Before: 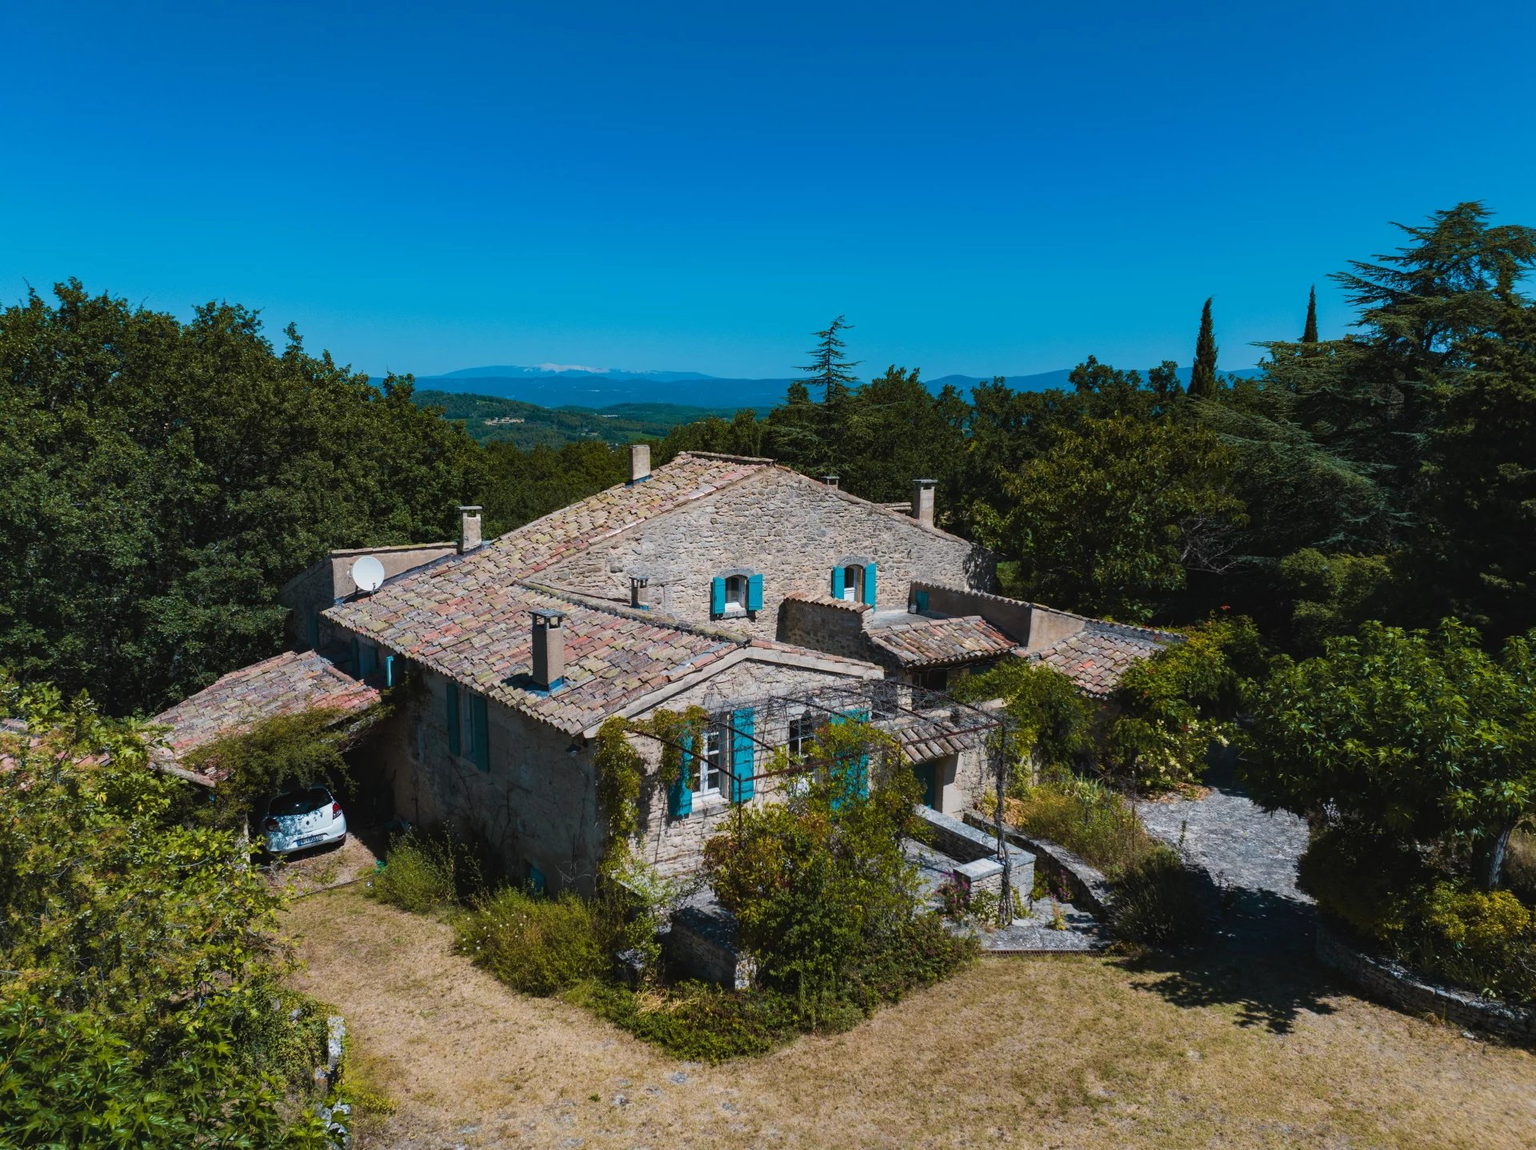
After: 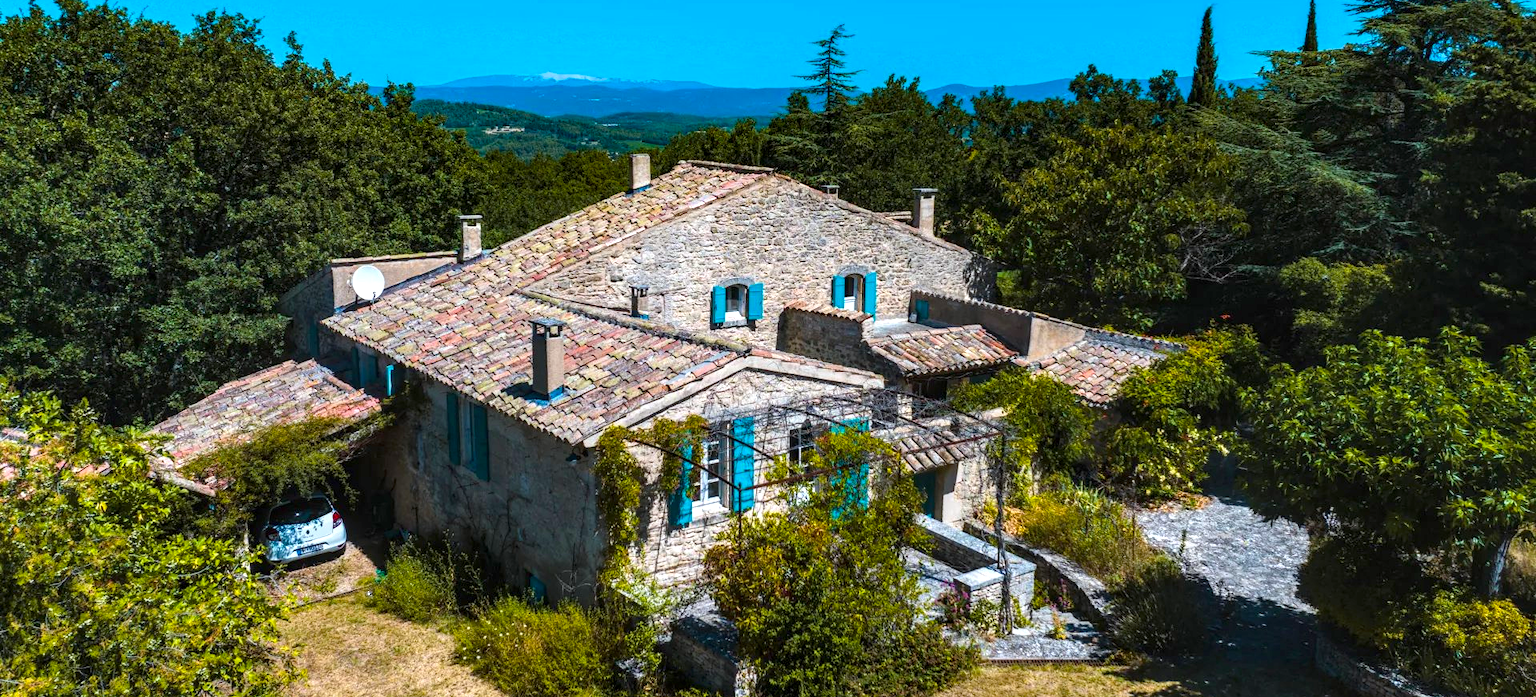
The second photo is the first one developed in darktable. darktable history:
crop and rotate: top 25.357%, bottom 13.942%
local contrast: detail 142%
white balance: red 0.986, blue 1.01
exposure: exposure 0.6 EV, compensate highlight preservation false
color balance rgb: perceptual saturation grading › global saturation 34.05%, global vibrance 5.56%
